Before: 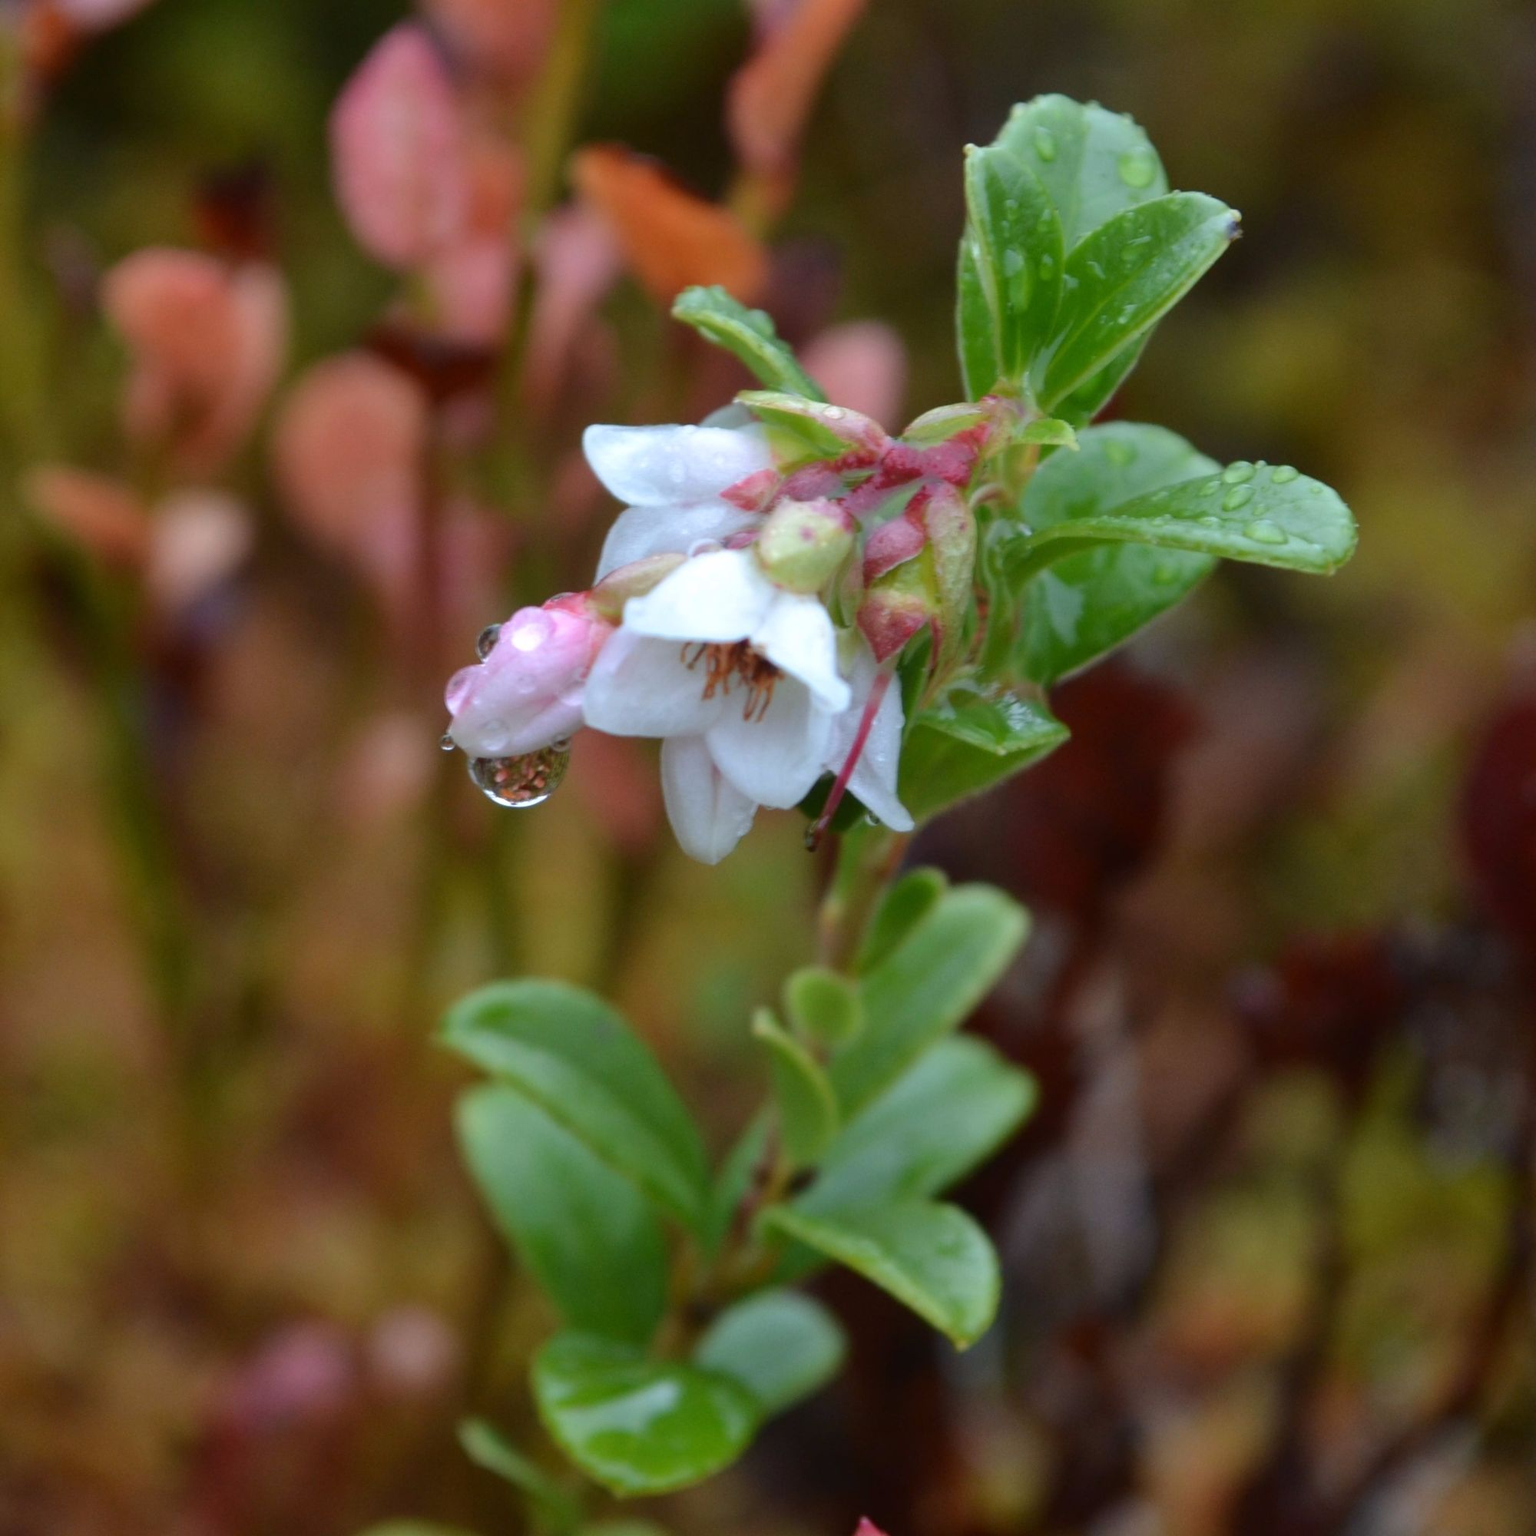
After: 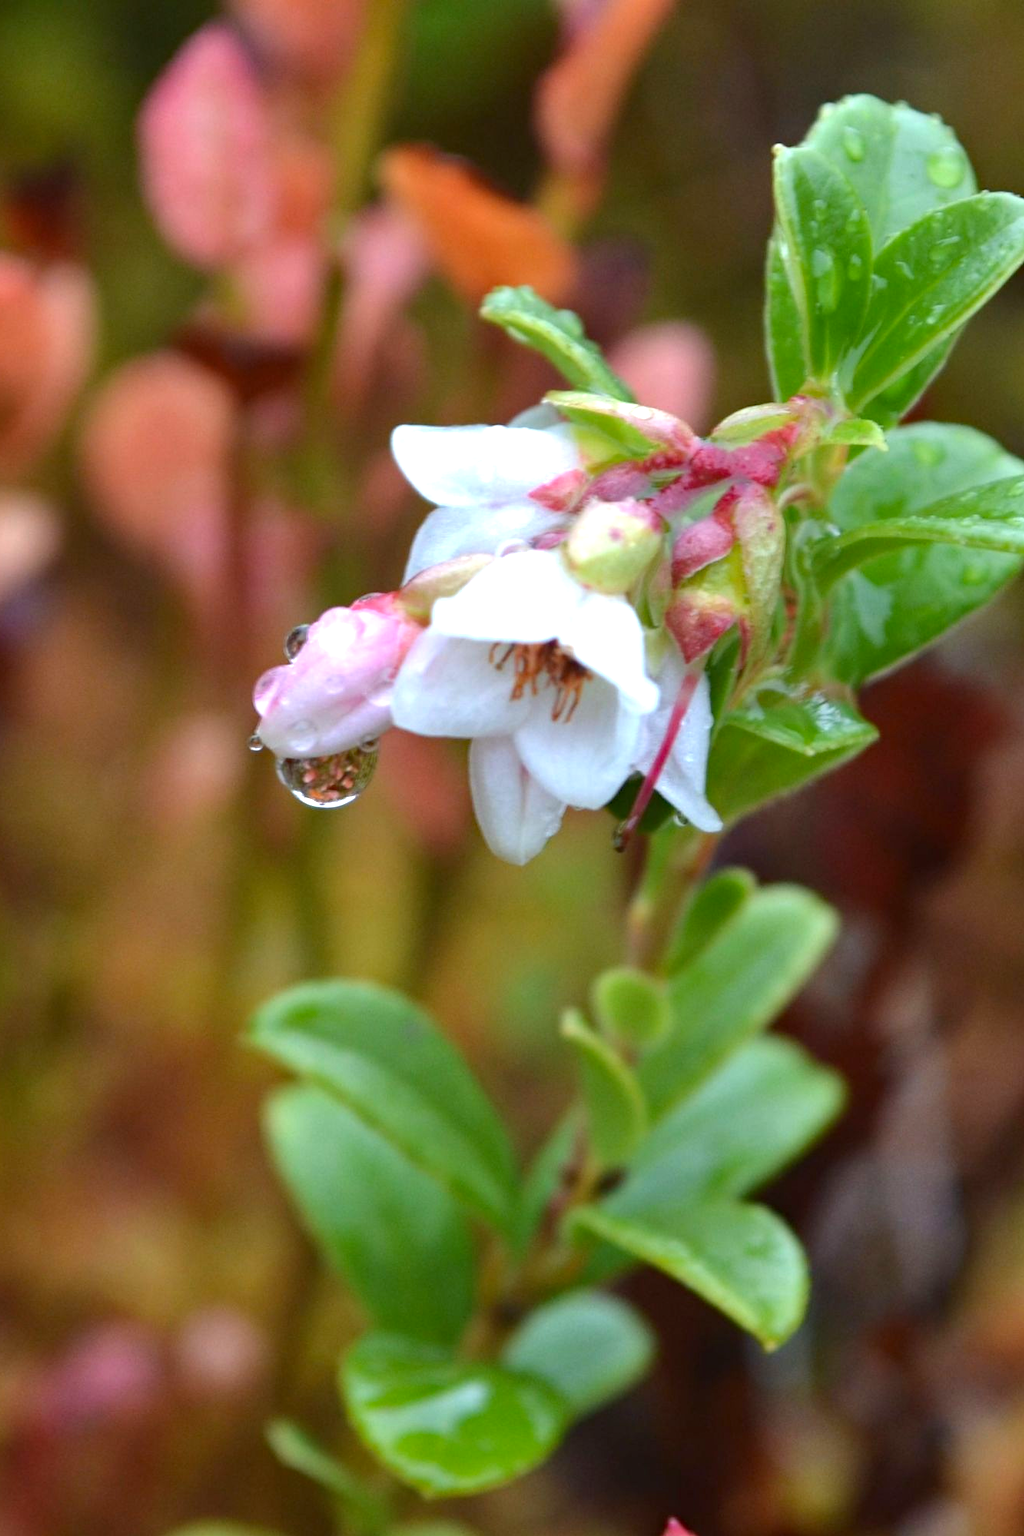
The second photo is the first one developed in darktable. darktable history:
exposure: black level correction 0, exposure 0.696 EV, compensate exposure bias true, compensate highlight preservation false
haze removal: compatibility mode true, adaptive false
crop and rotate: left 12.547%, right 20.795%
